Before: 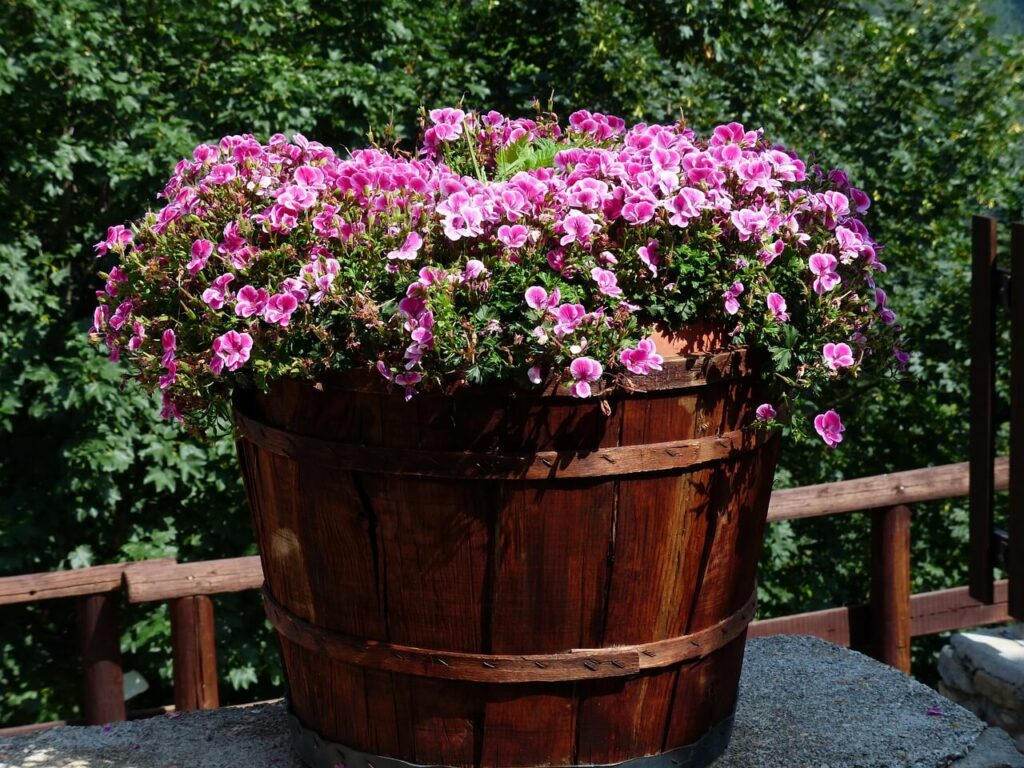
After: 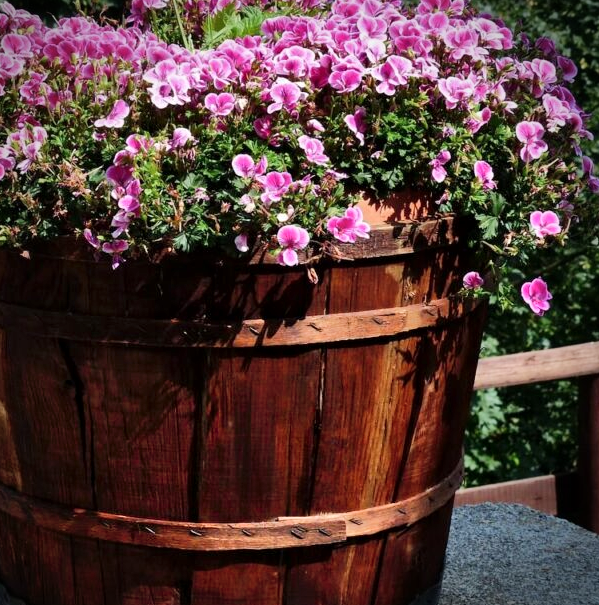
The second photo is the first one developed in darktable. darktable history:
local contrast: mode bilateral grid, contrast 21, coarseness 50, detail 119%, midtone range 0.2
vignetting: brightness -0.588, saturation -0.112, unbound false
shadows and highlights: highlights color adjustment 45.12%, soften with gaussian
crop and rotate: left 28.678%, top 17.291%, right 12.738%, bottom 3.917%
